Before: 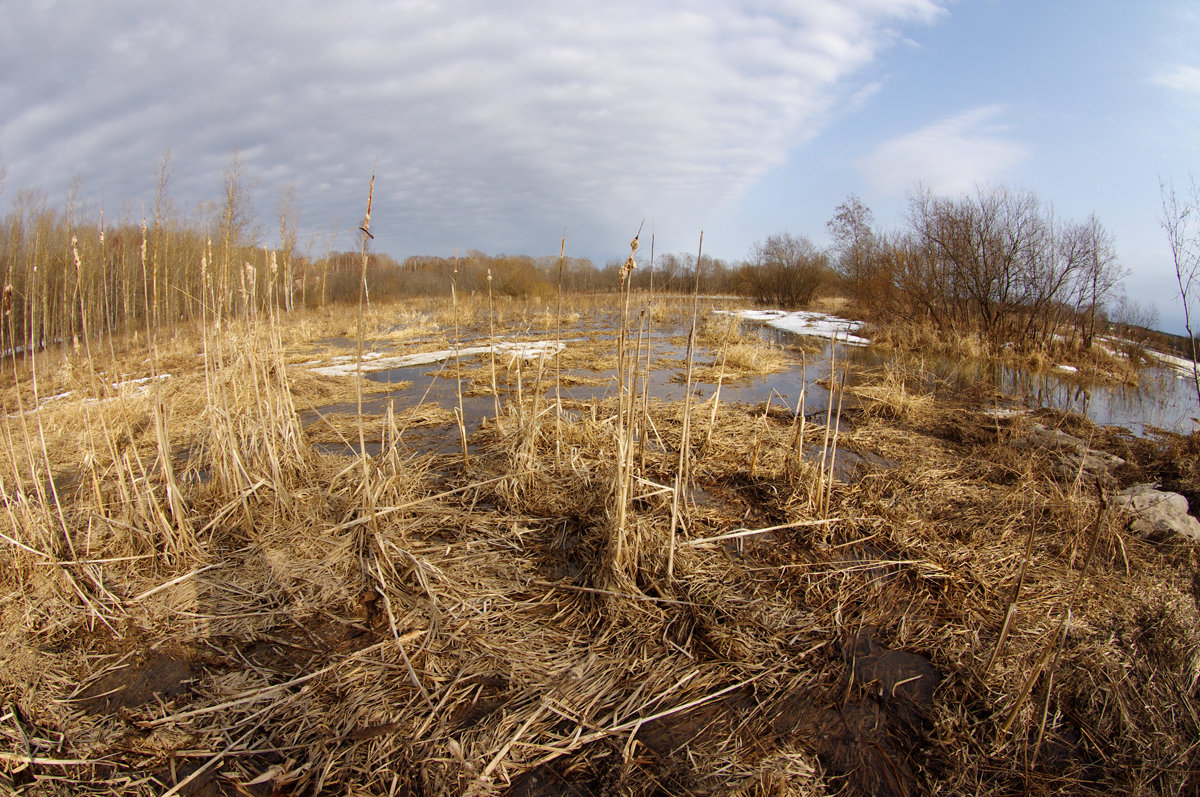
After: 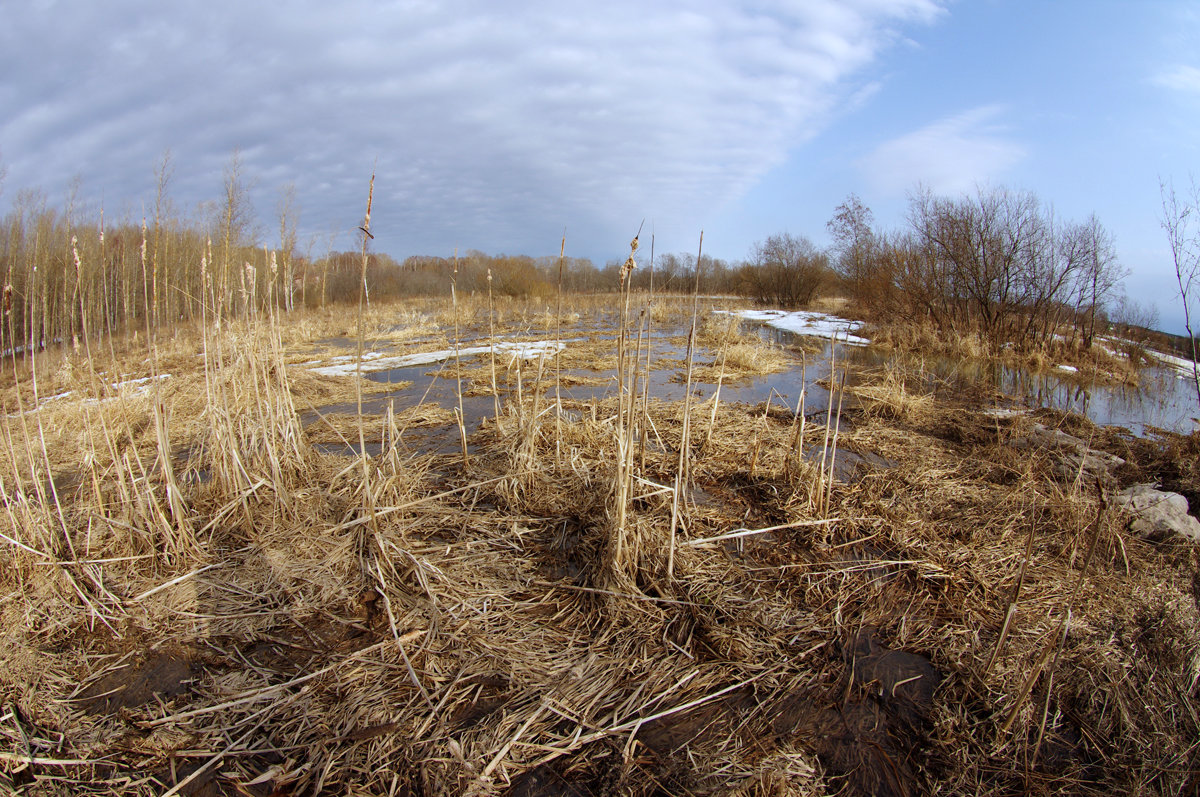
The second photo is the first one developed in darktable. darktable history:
color calibration: x 0.367, y 0.376, temperature 4356.41 K, saturation algorithm version 1 (2020)
exposure: exposure -0.052 EV, compensate highlight preservation false
